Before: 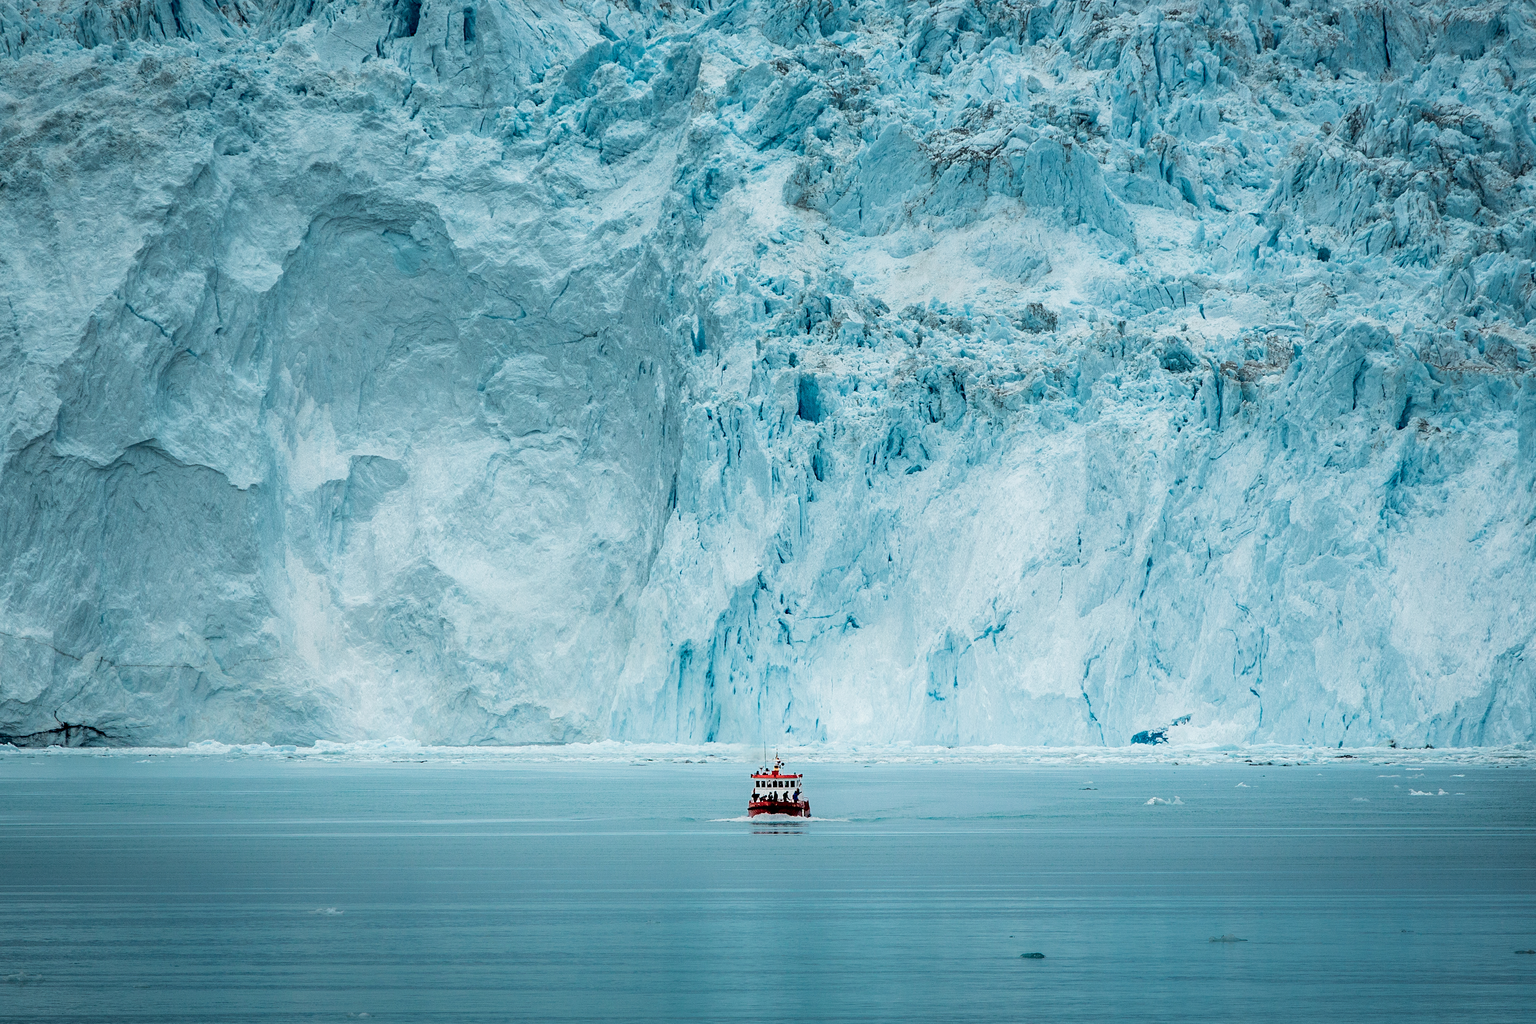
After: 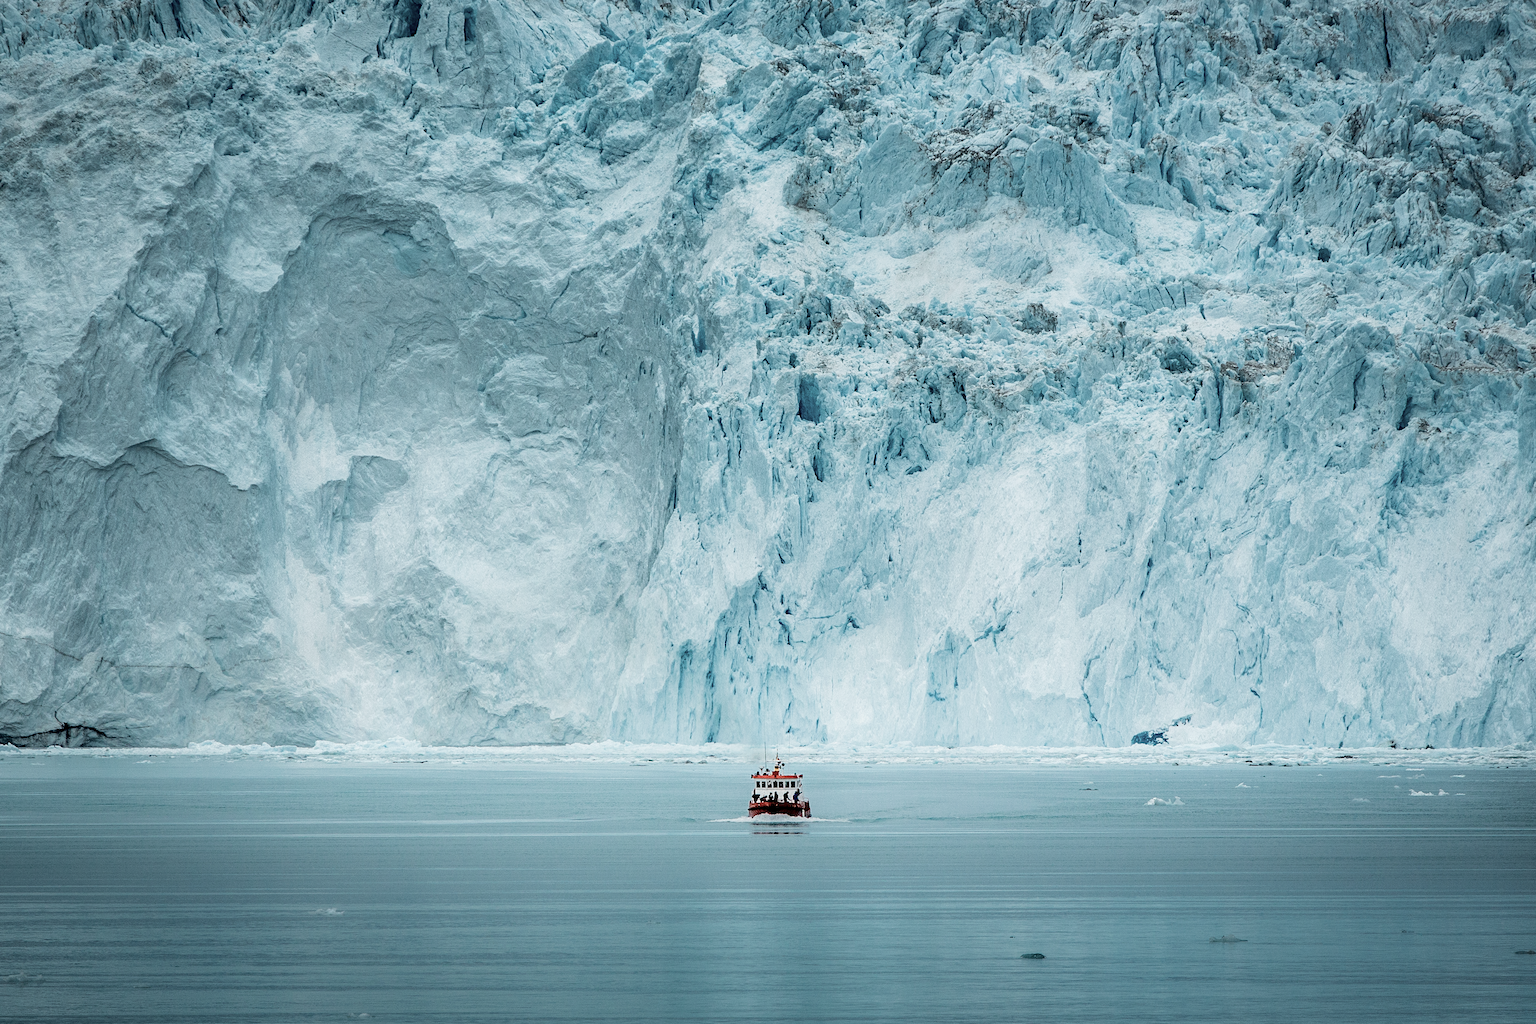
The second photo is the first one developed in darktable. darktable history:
contrast brightness saturation: contrast 0.1, saturation -0.3
vibrance: on, module defaults
exposure: compensate highlight preservation false
